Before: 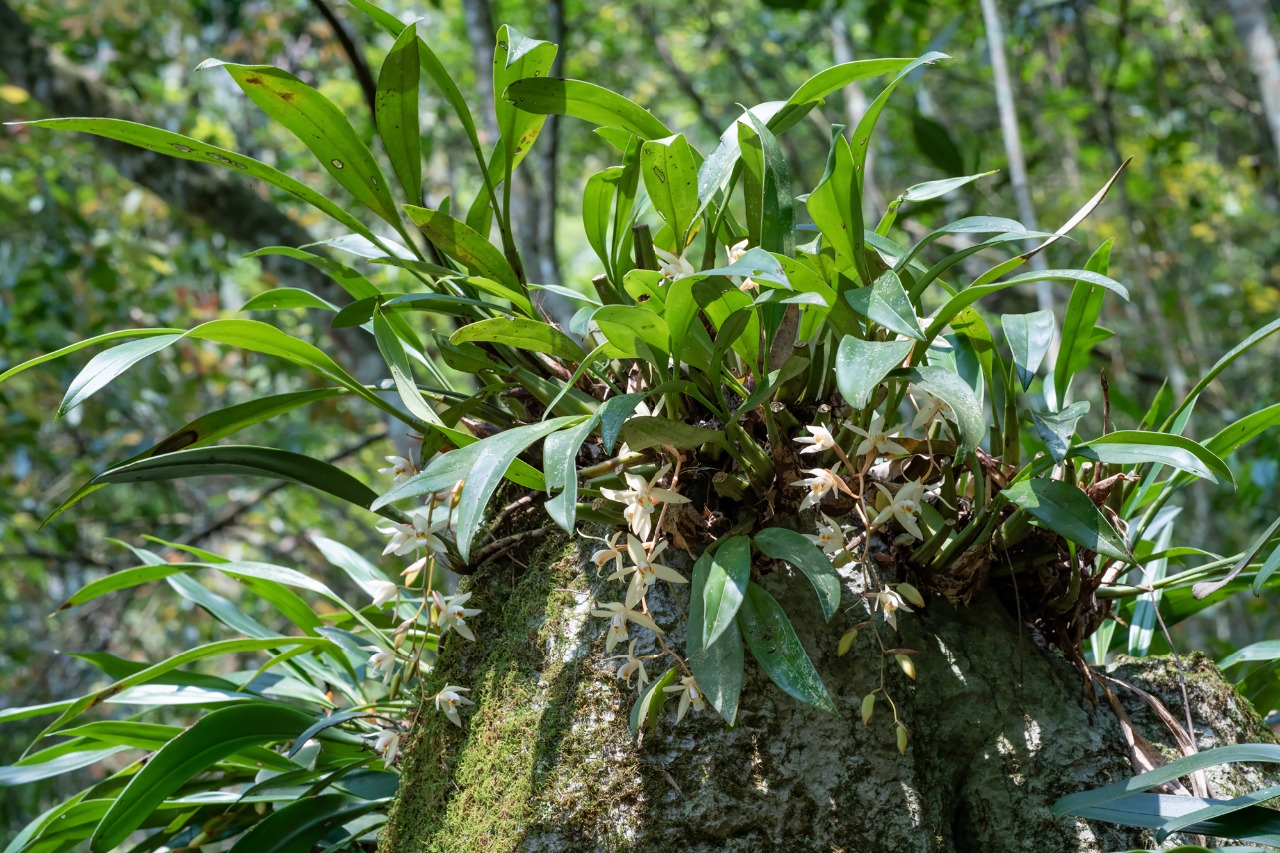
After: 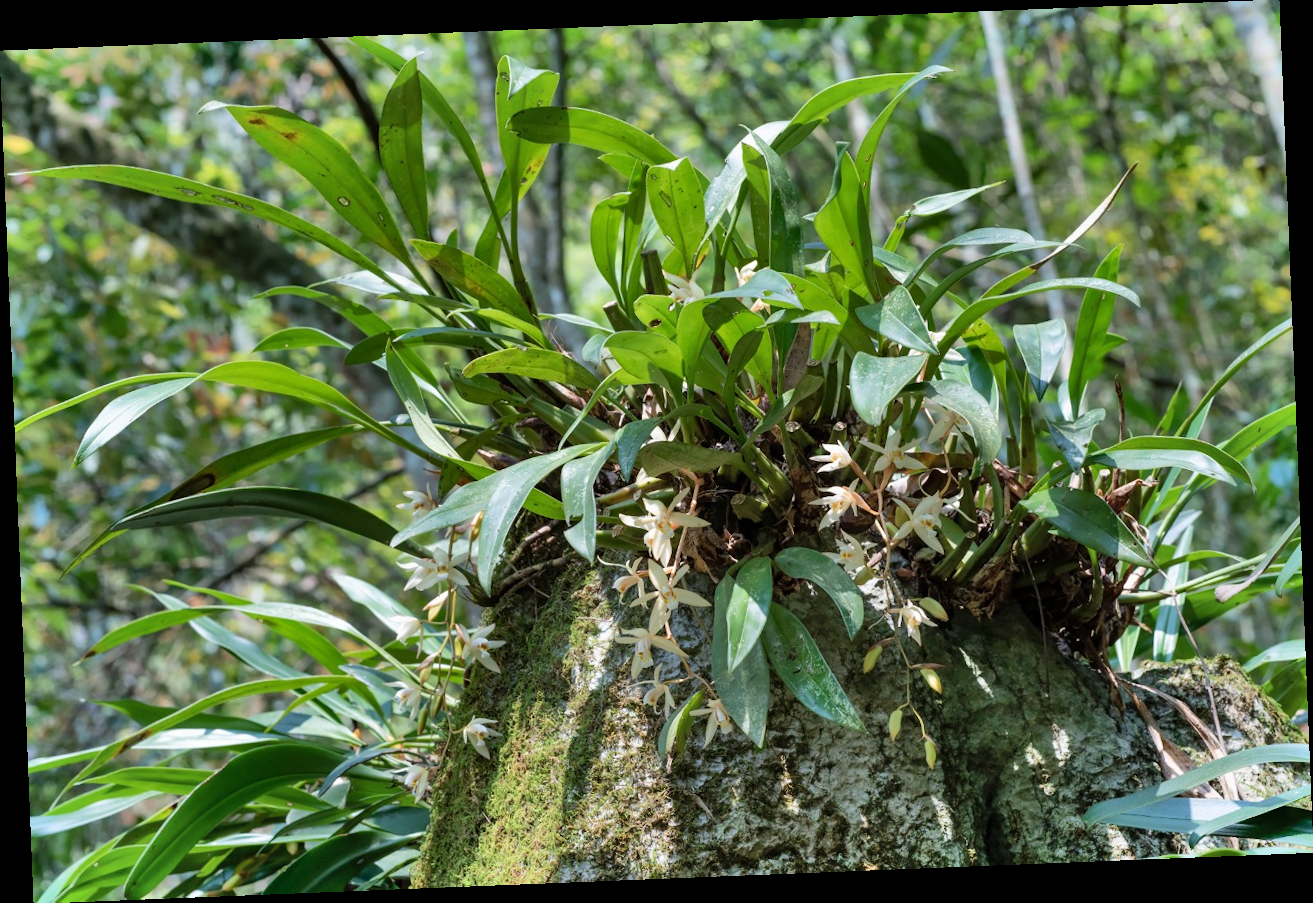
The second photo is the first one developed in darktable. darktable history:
rotate and perspective: rotation -2.29°, automatic cropping off
shadows and highlights: shadows 60, soften with gaussian
